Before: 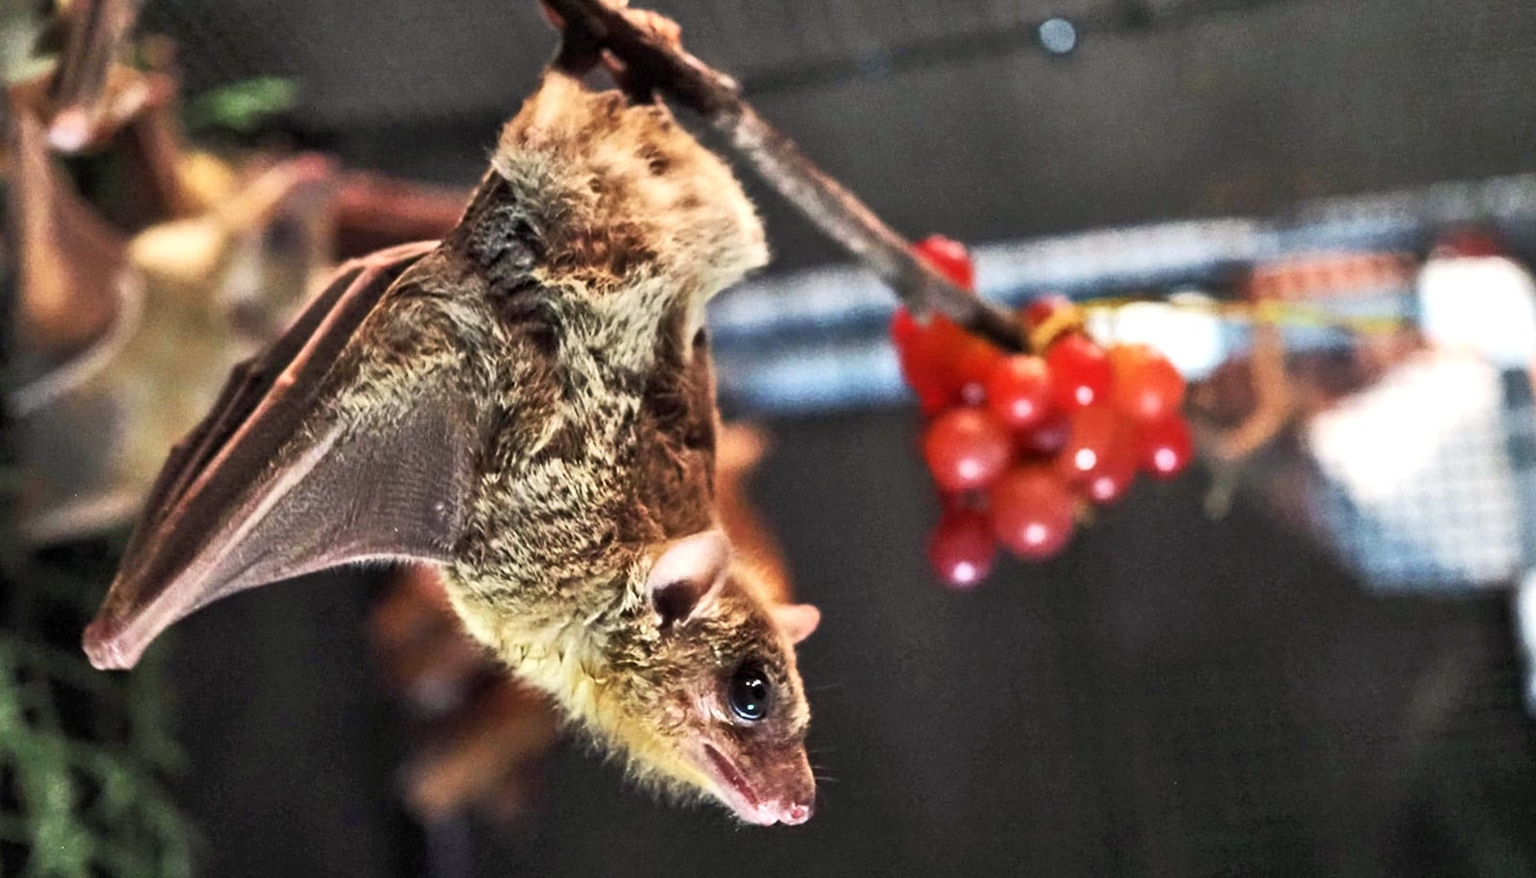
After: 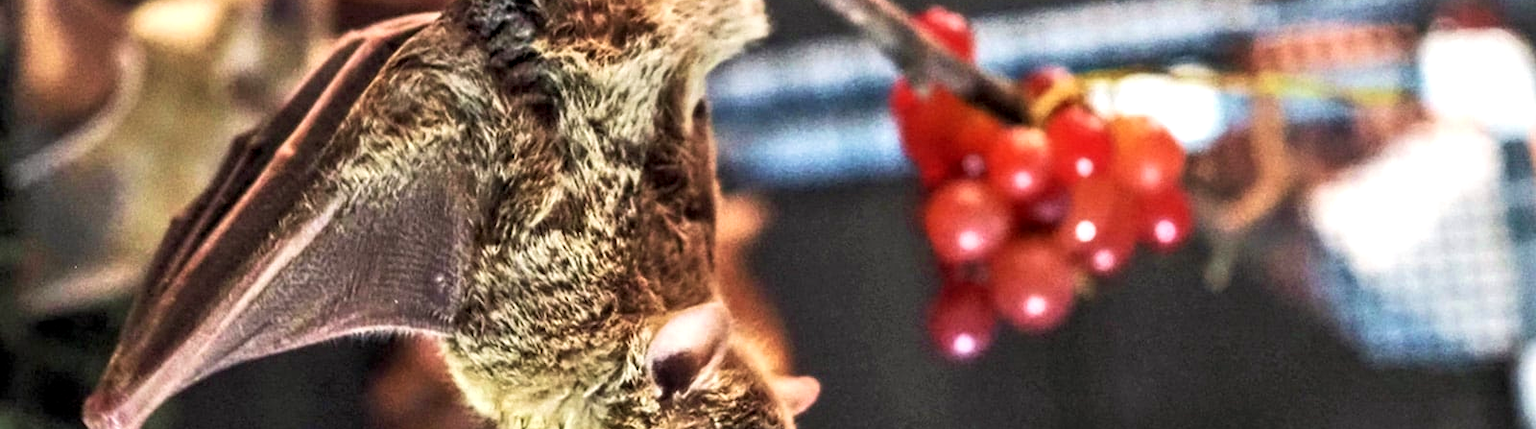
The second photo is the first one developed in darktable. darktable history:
velvia: on, module defaults
crop and rotate: top 26.02%, bottom 25.12%
local contrast: detail 130%
